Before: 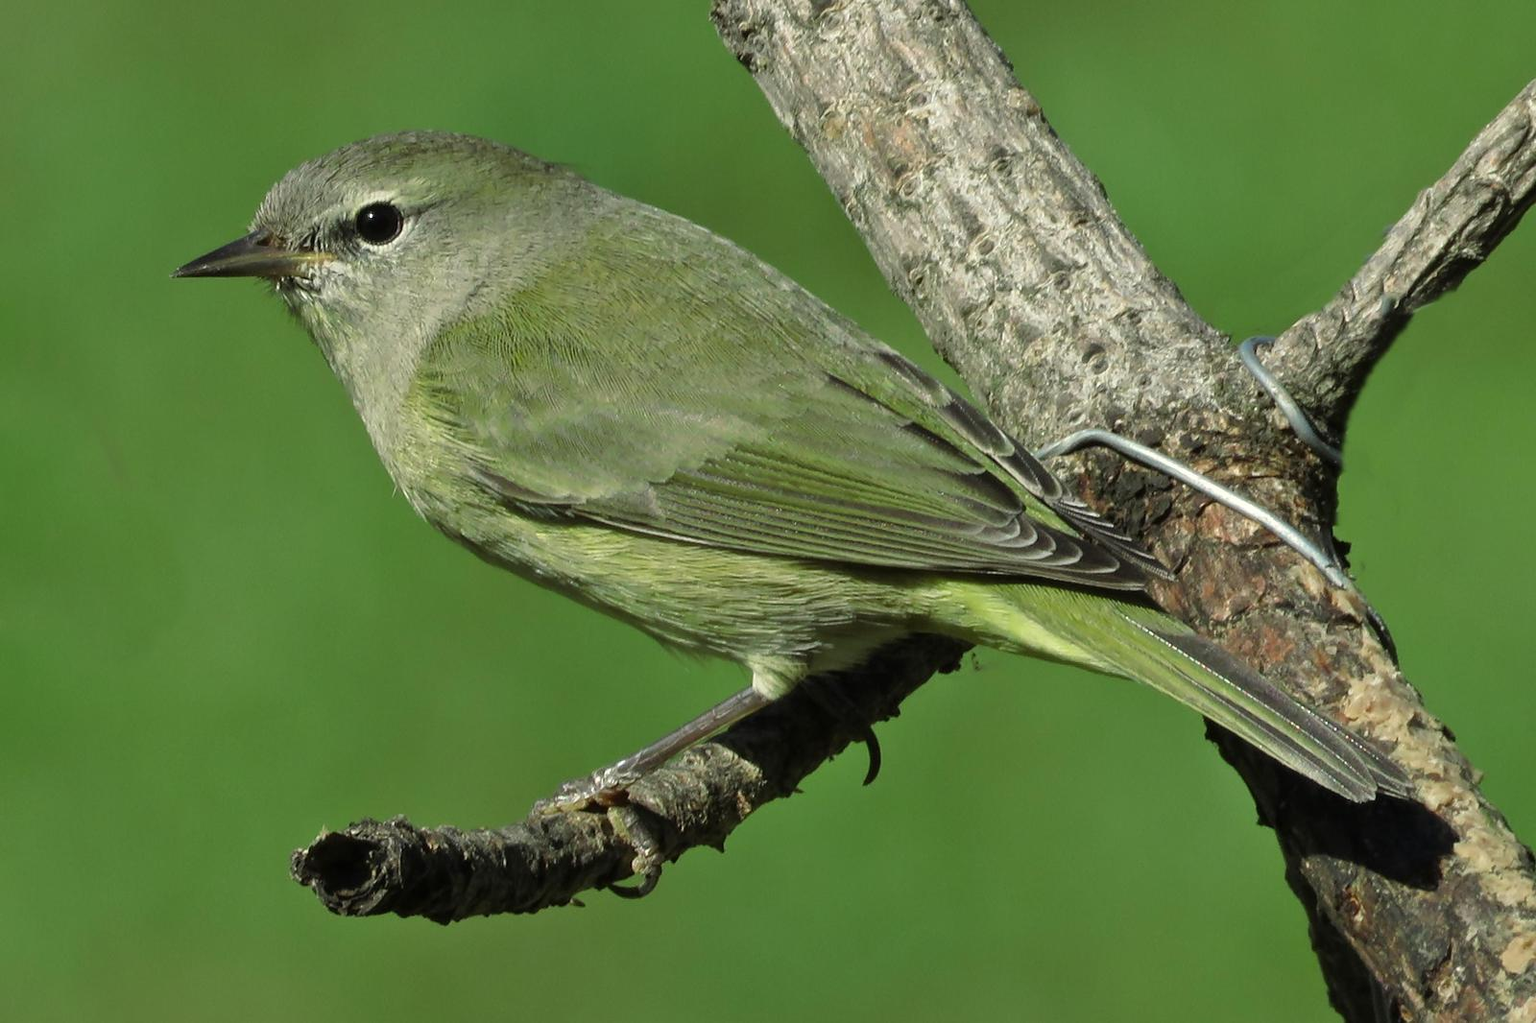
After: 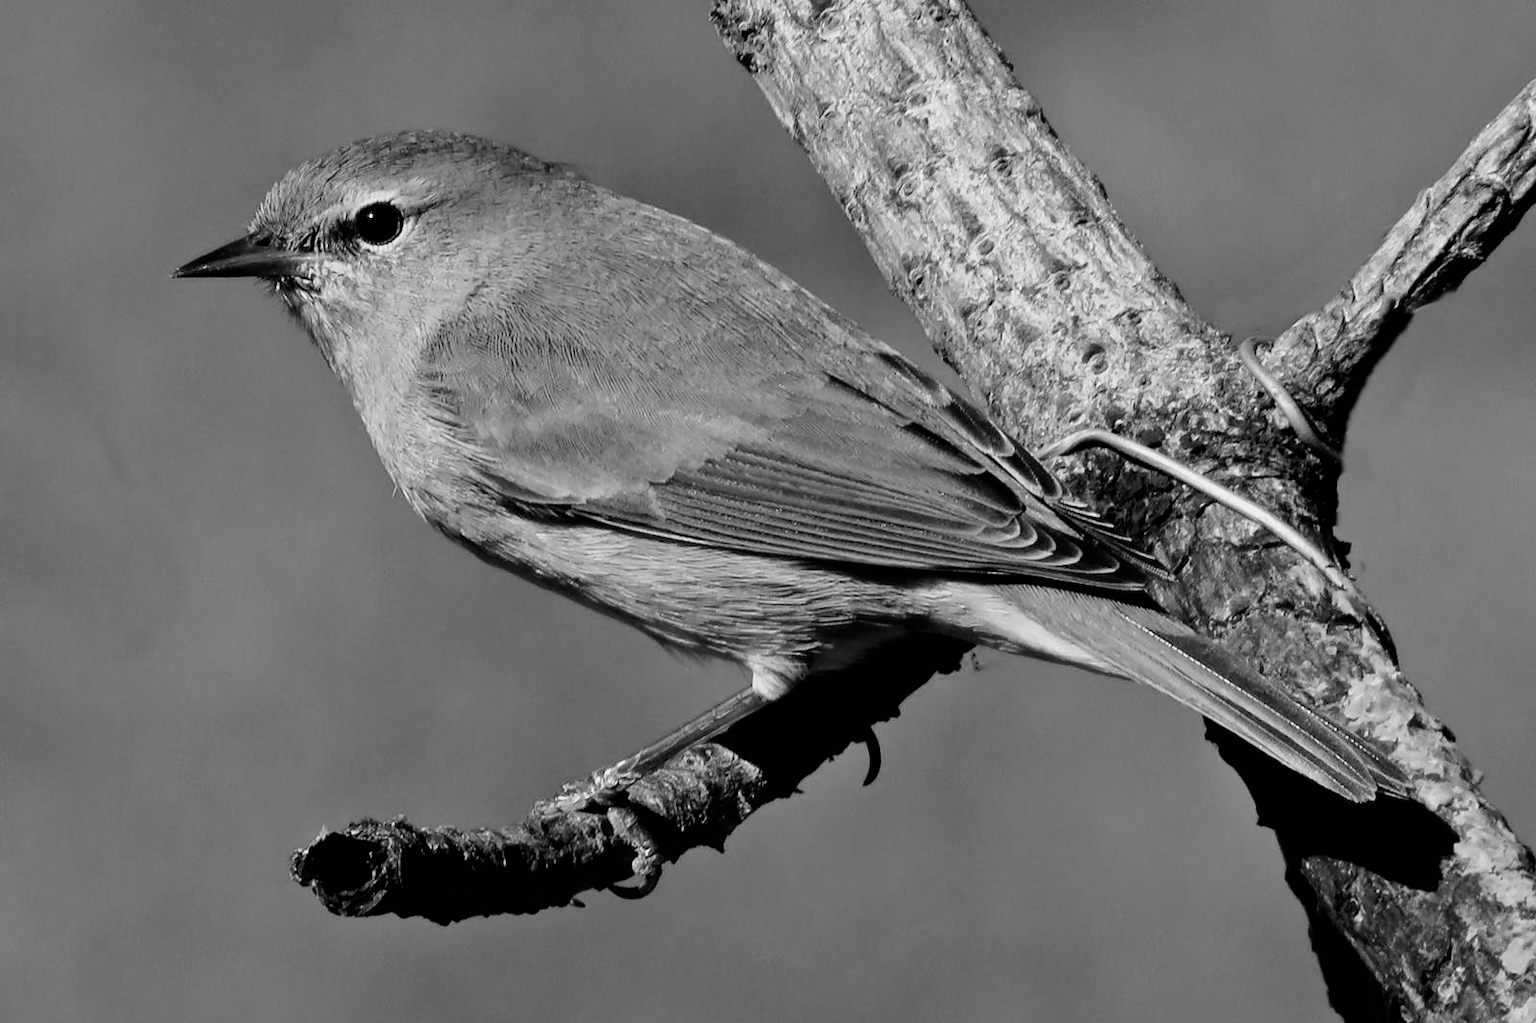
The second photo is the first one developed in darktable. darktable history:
filmic rgb: black relative exposure -5.1 EV, white relative exposure 3.5 EV, hardness 3.18, contrast 1.412, highlights saturation mix -48.9%, add noise in highlights 0.001, color science v3 (2019), use custom middle-gray values true, contrast in highlights soft
